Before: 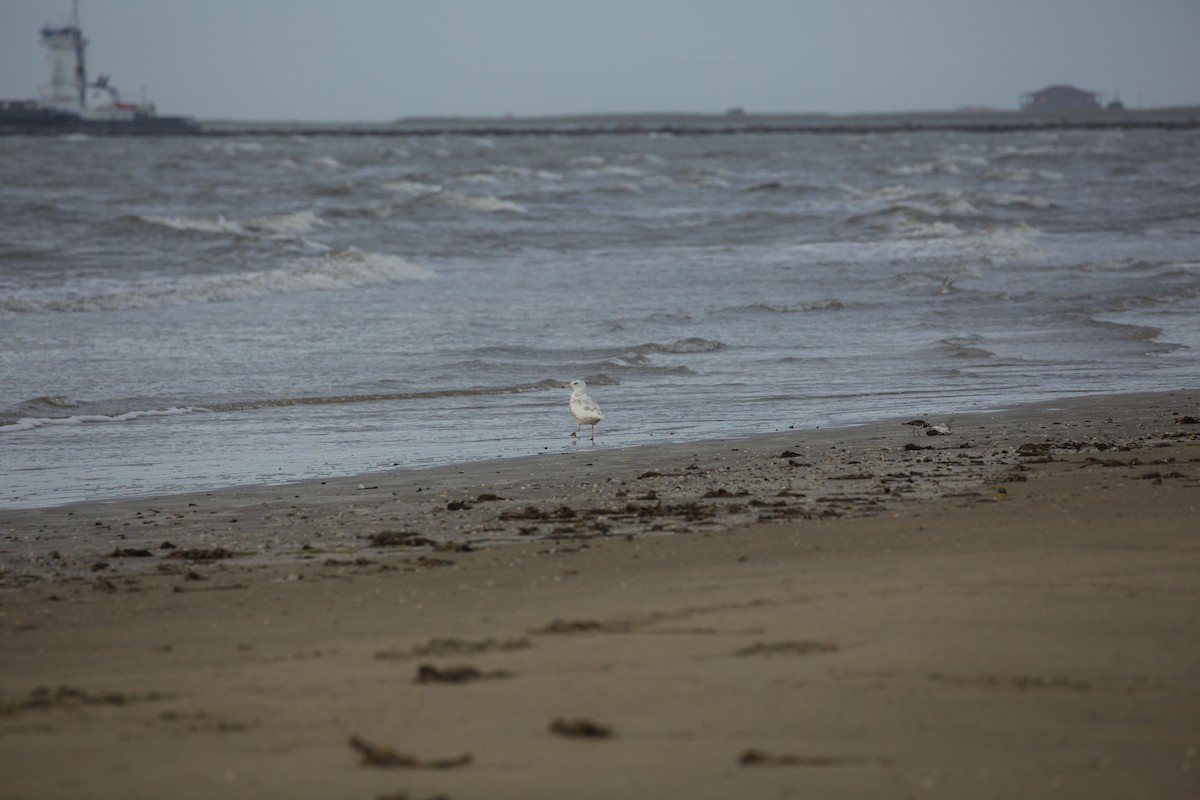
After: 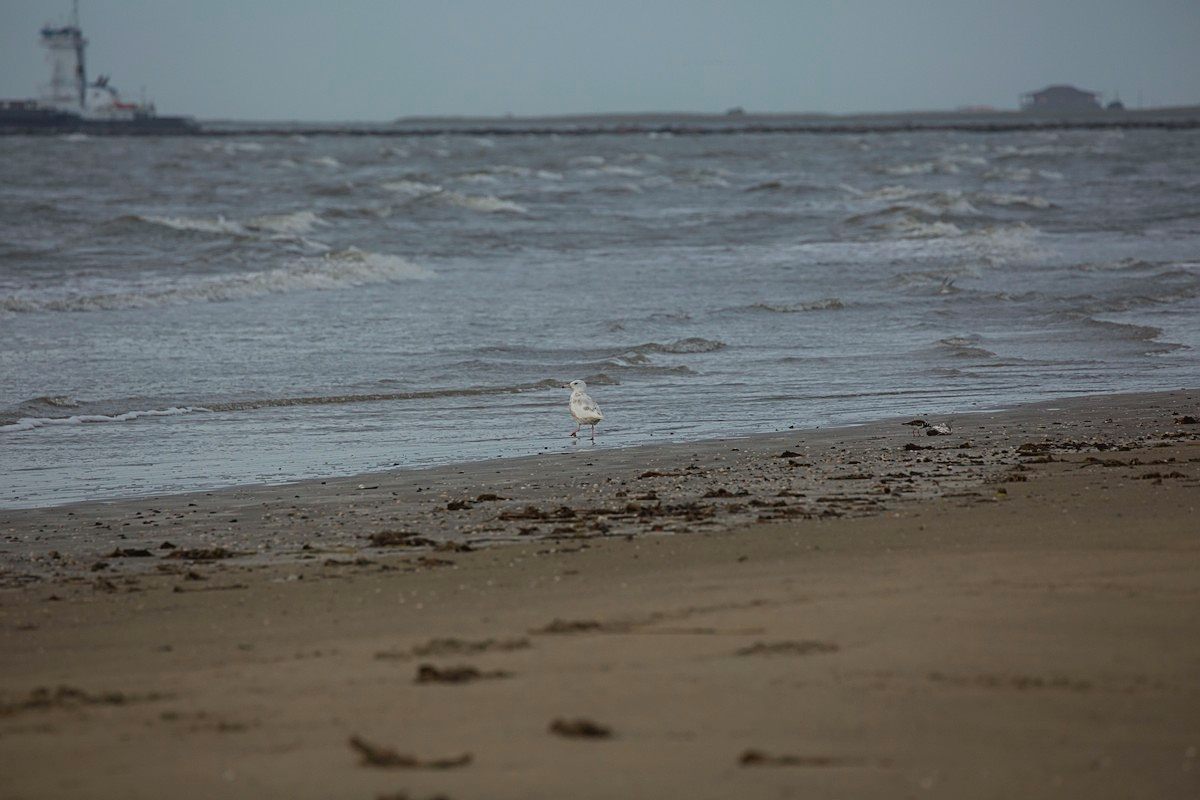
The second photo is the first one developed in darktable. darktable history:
contrast brightness saturation: contrast -0.077, brightness -0.03, saturation -0.111
sharpen: on, module defaults
